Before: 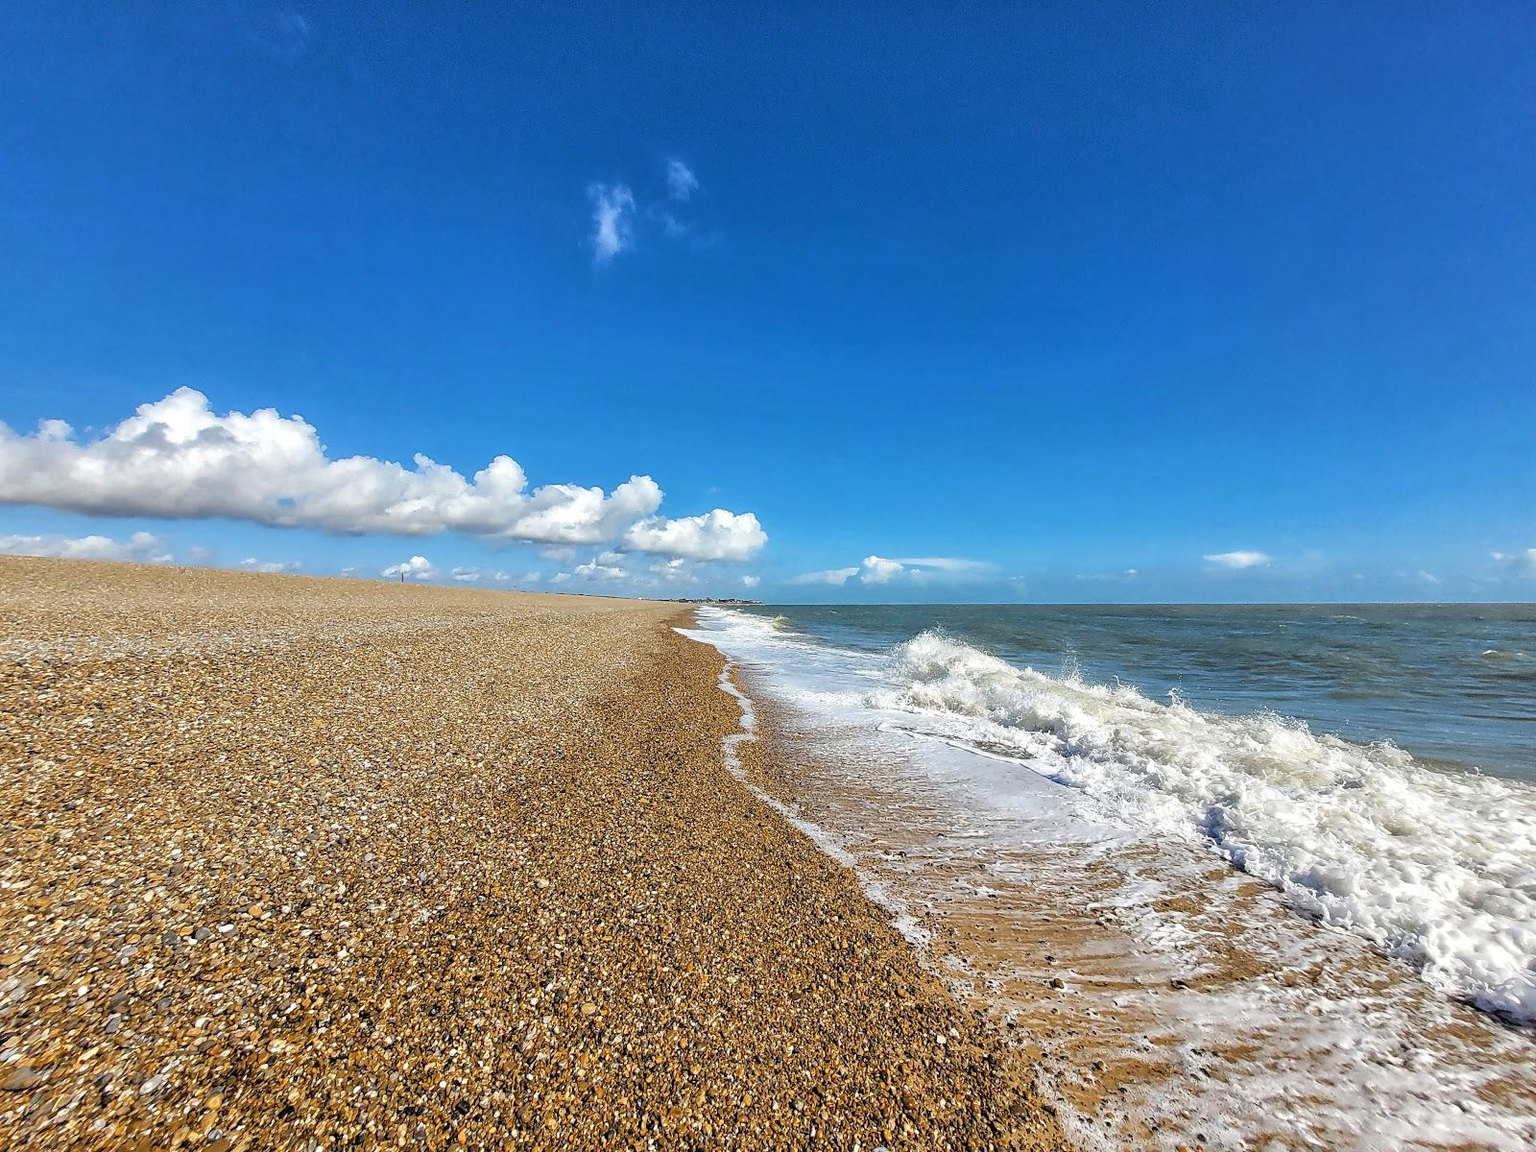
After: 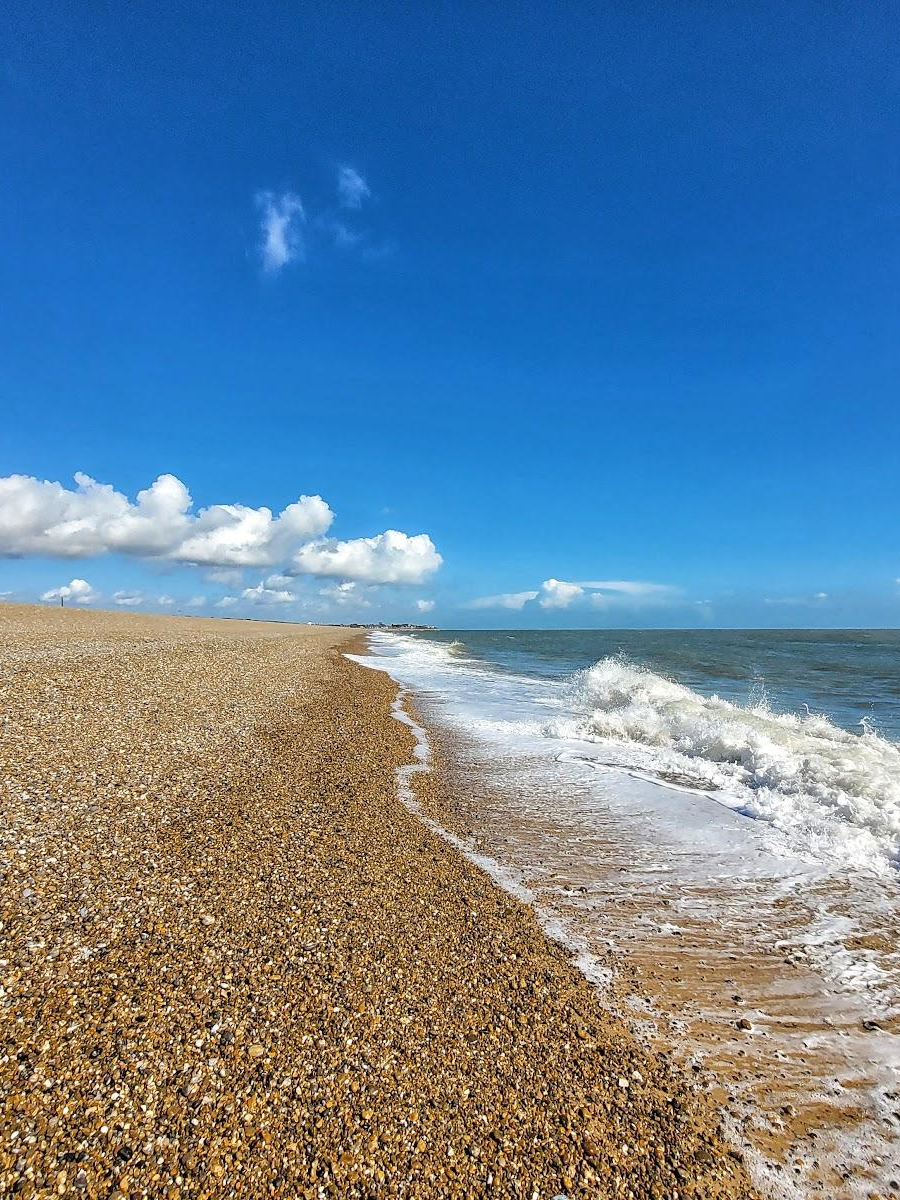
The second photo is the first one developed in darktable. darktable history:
crop and rotate: left 22.332%, right 21.406%
